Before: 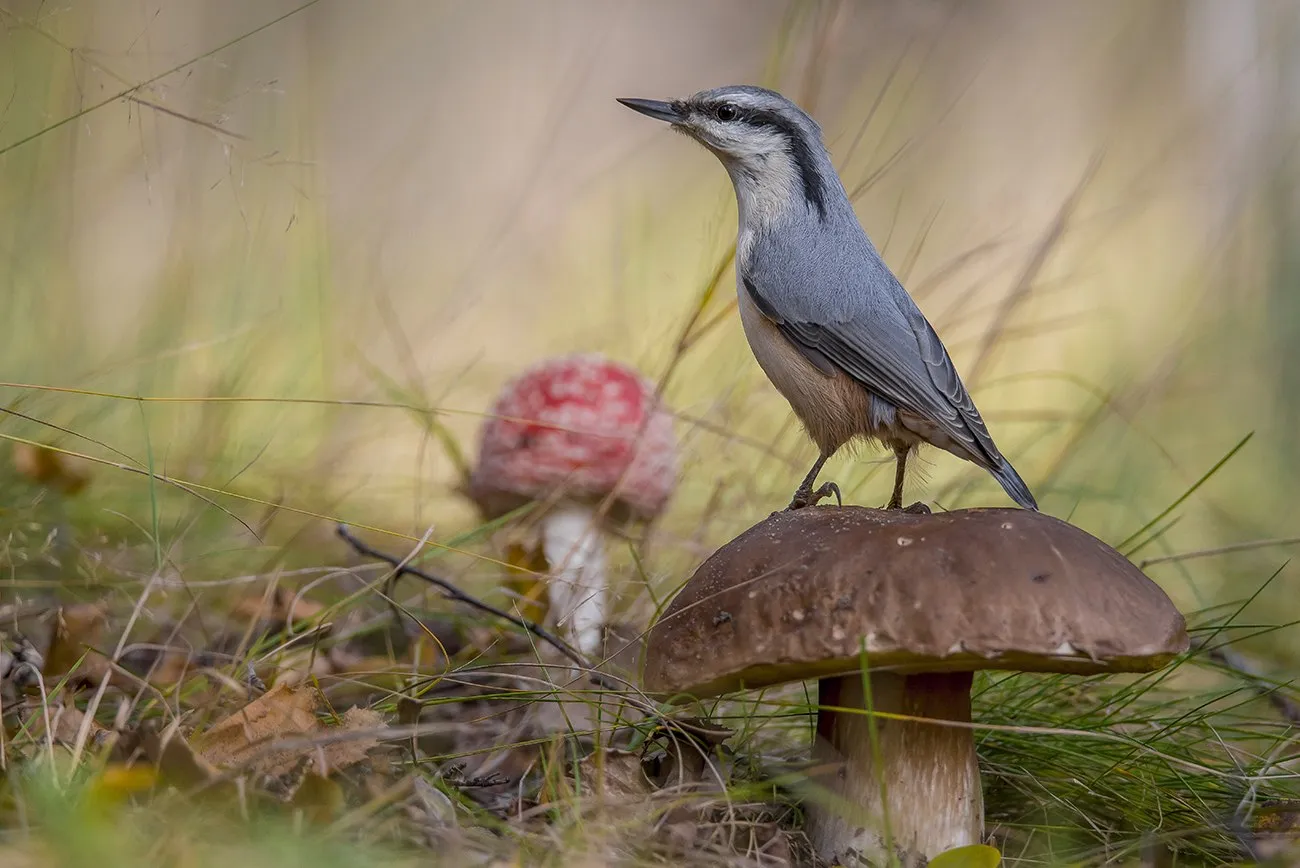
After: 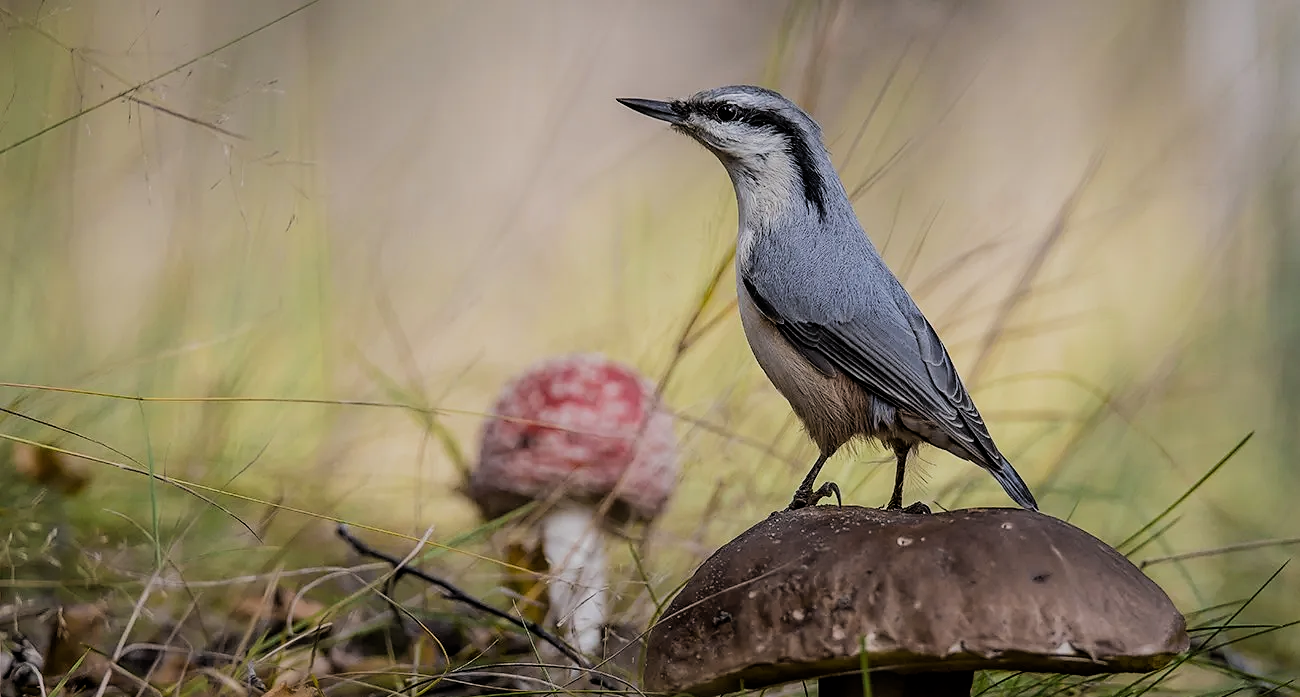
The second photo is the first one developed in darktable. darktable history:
sharpen: radius 1.559, amount 0.373, threshold 1.271
color zones: curves: ch1 [(0.077, 0.436) (0.25, 0.5) (0.75, 0.5)]
exposure: exposure -0.05 EV
filmic rgb: black relative exposure -5 EV, hardness 2.88, contrast 1.3, highlights saturation mix -30%
crop: bottom 19.644%
